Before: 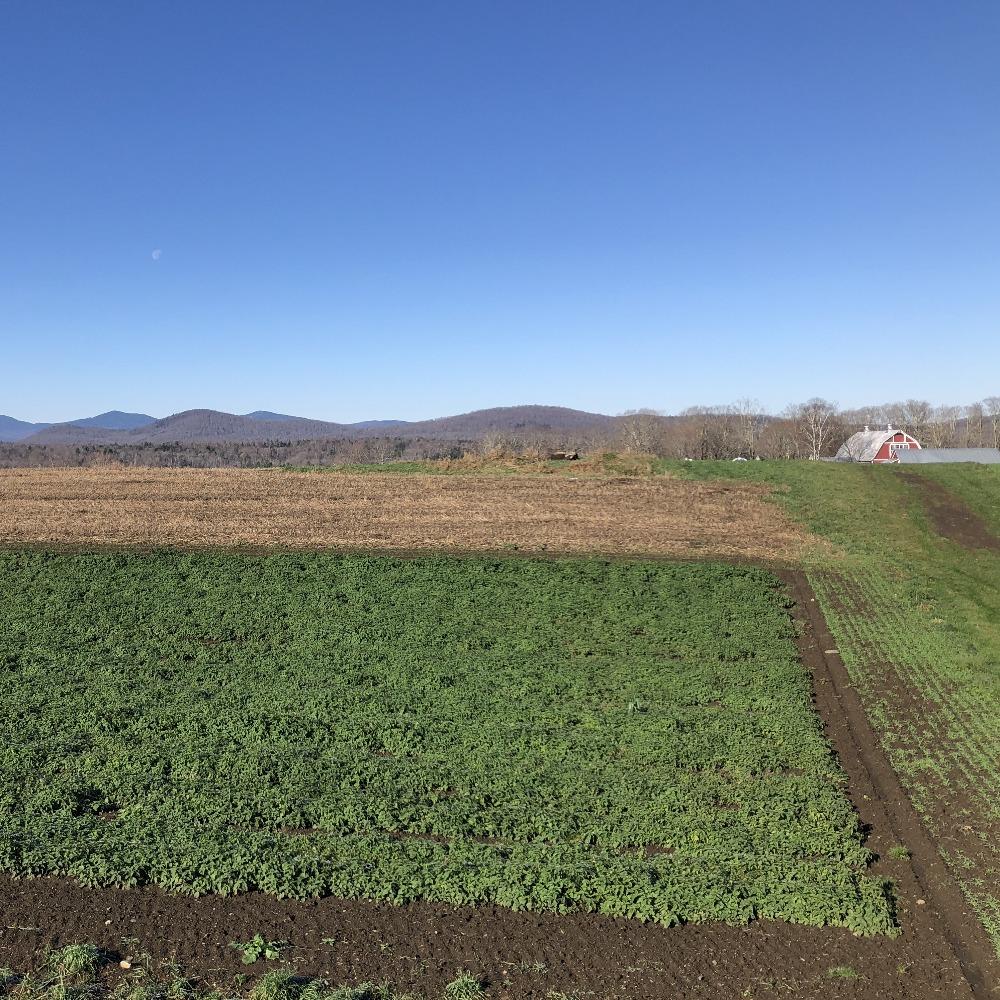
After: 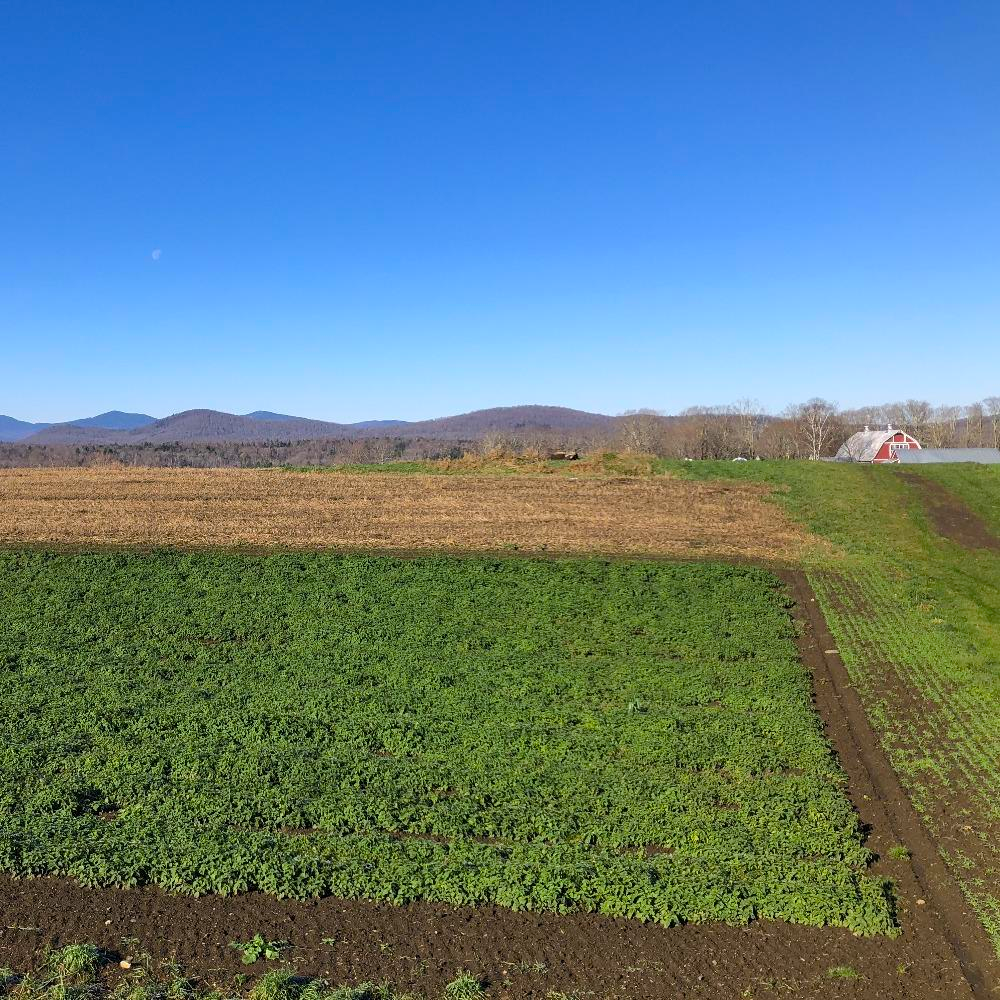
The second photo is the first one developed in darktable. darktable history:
color balance rgb: linear chroma grading › global chroma 14.739%, perceptual saturation grading › global saturation 10.496%, global vibrance 25.481%
